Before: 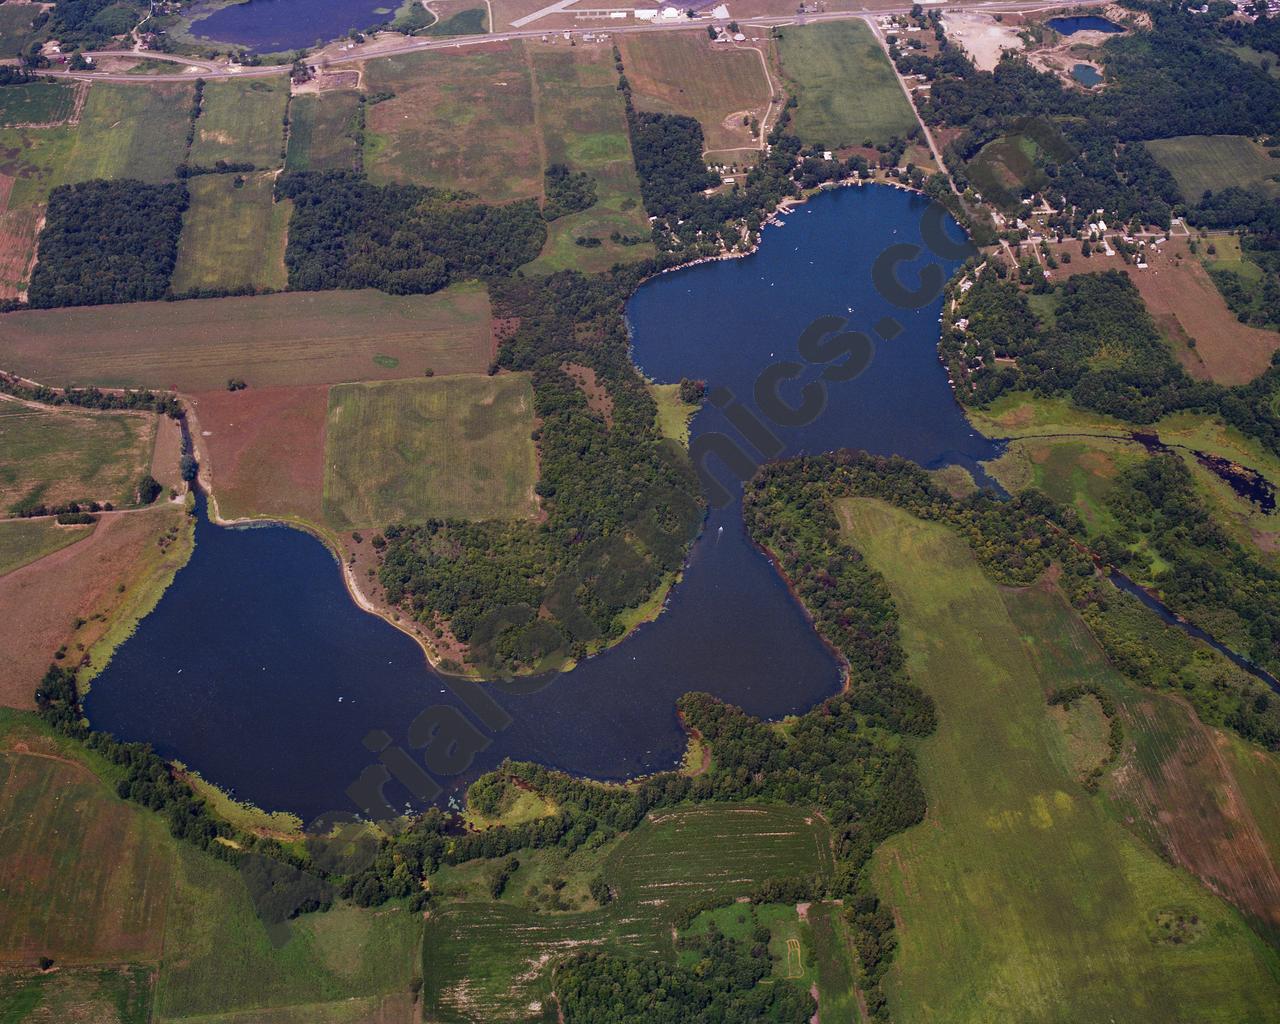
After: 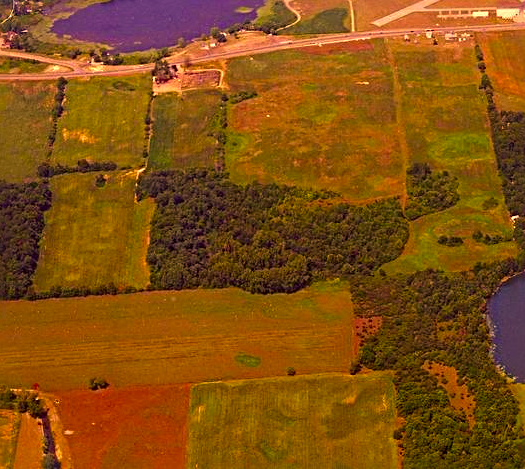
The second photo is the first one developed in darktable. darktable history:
crop and rotate: left 10.84%, top 0.12%, right 48.08%, bottom 54.058%
color correction: highlights a* 10.79, highlights b* 30.05, shadows a* 2.89, shadows b* 18.1, saturation 1.74
sharpen: radius 3.957
